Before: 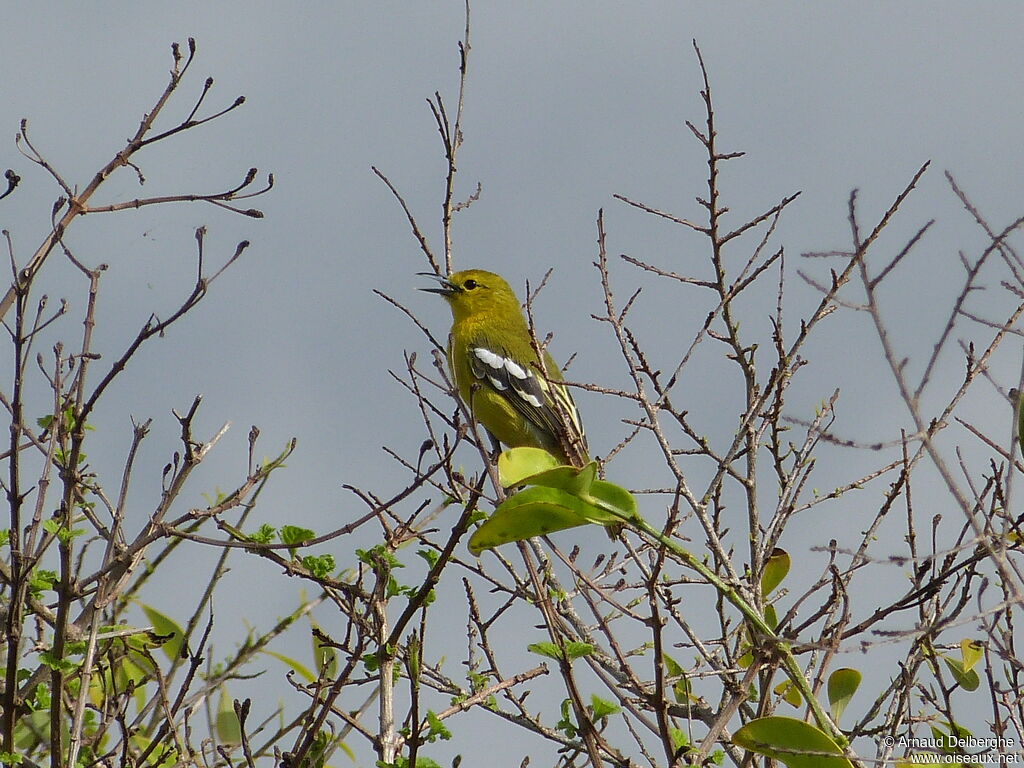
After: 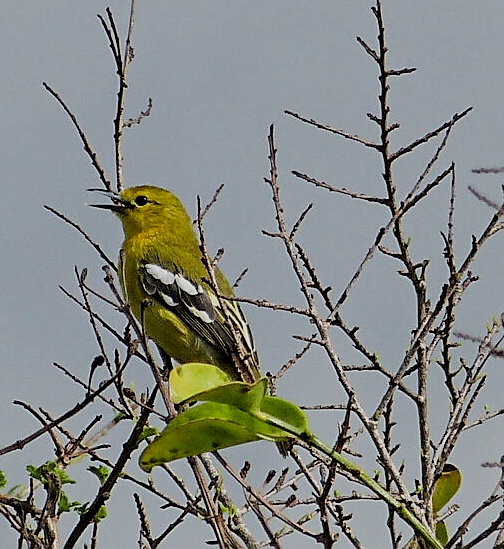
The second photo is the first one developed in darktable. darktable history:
shadows and highlights: radius 122.23, shadows 21.67, white point adjustment -9.55, highlights -13.69, soften with gaussian
exposure: black level correction -0.002, exposure 0.538 EV, compensate exposure bias true, compensate highlight preservation false
filmic rgb: black relative exposure -5.07 EV, white relative exposure 3.96 EV, hardness 2.9, contrast 1.199, highlights saturation mix -29.08%
contrast equalizer: octaves 7, y [[0.5, 0.5, 0.544, 0.569, 0.5, 0.5], [0.5 ×6], [0.5 ×6], [0 ×6], [0 ×6]]
tone curve: curves: ch0 [(0, 0) (0.915, 0.89) (1, 1)], color space Lab, independent channels, preserve colors none
local contrast: highlights 100%, shadows 97%, detail 119%, midtone range 0.2
sharpen: on, module defaults
crop: left 32.16%, top 10.954%, right 18.556%, bottom 17.478%
